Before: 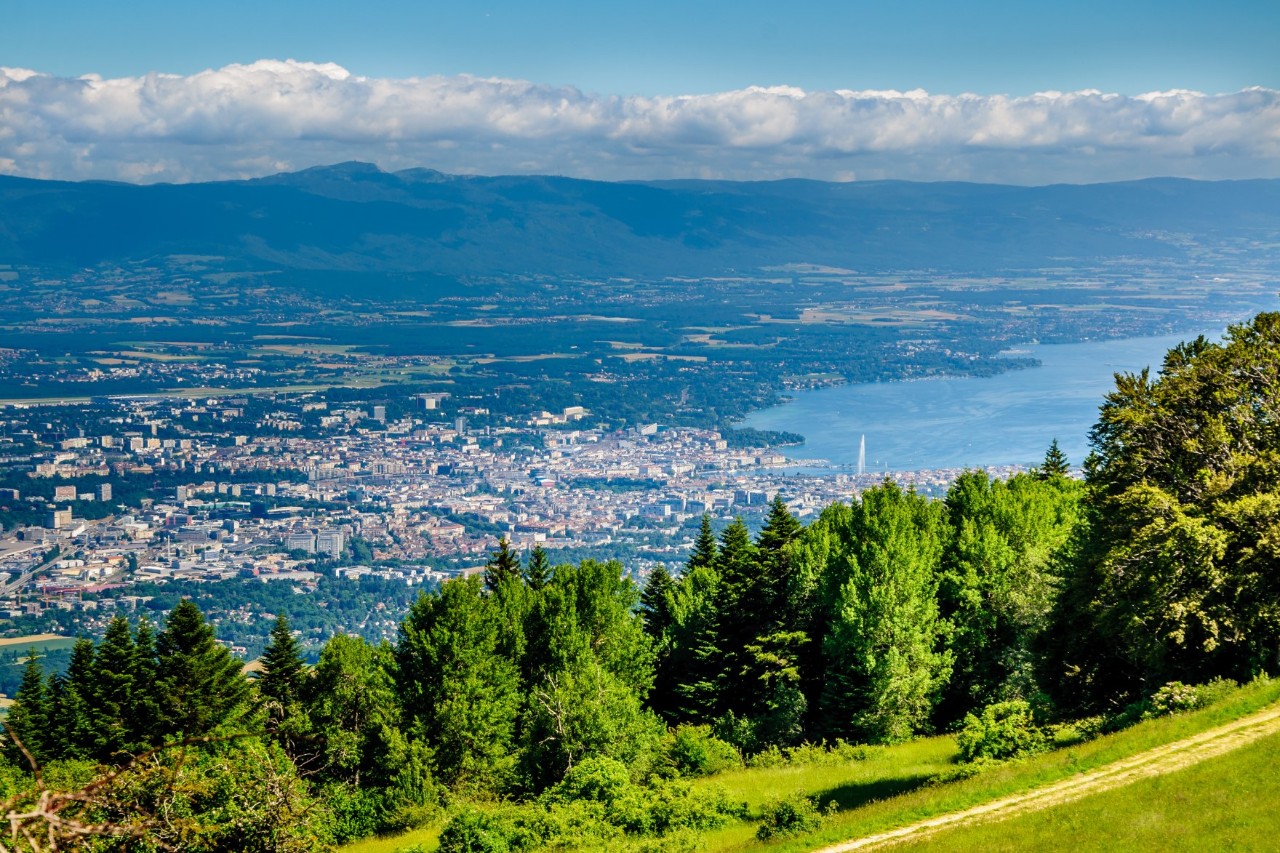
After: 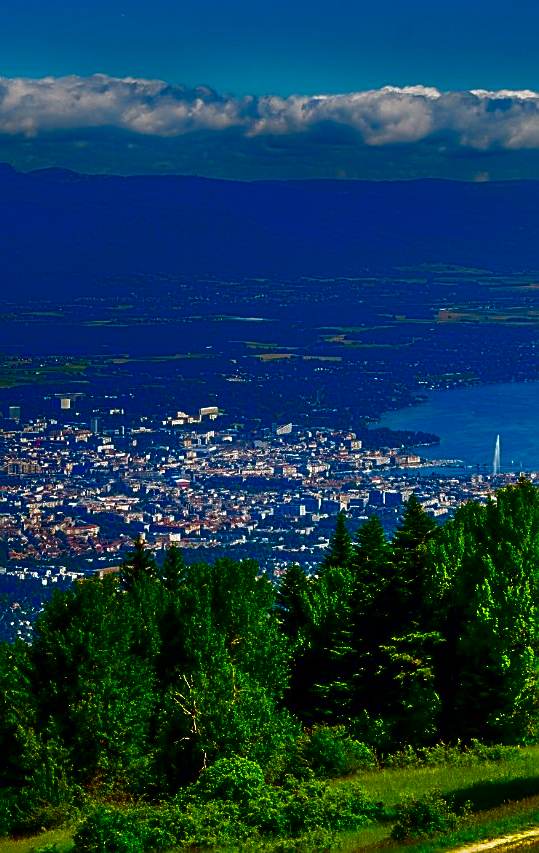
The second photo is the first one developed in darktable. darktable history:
contrast brightness saturation: brightness -1, saturation 1
crop: left 28.583%, right 29.231%
sharpen: on, module defaults
